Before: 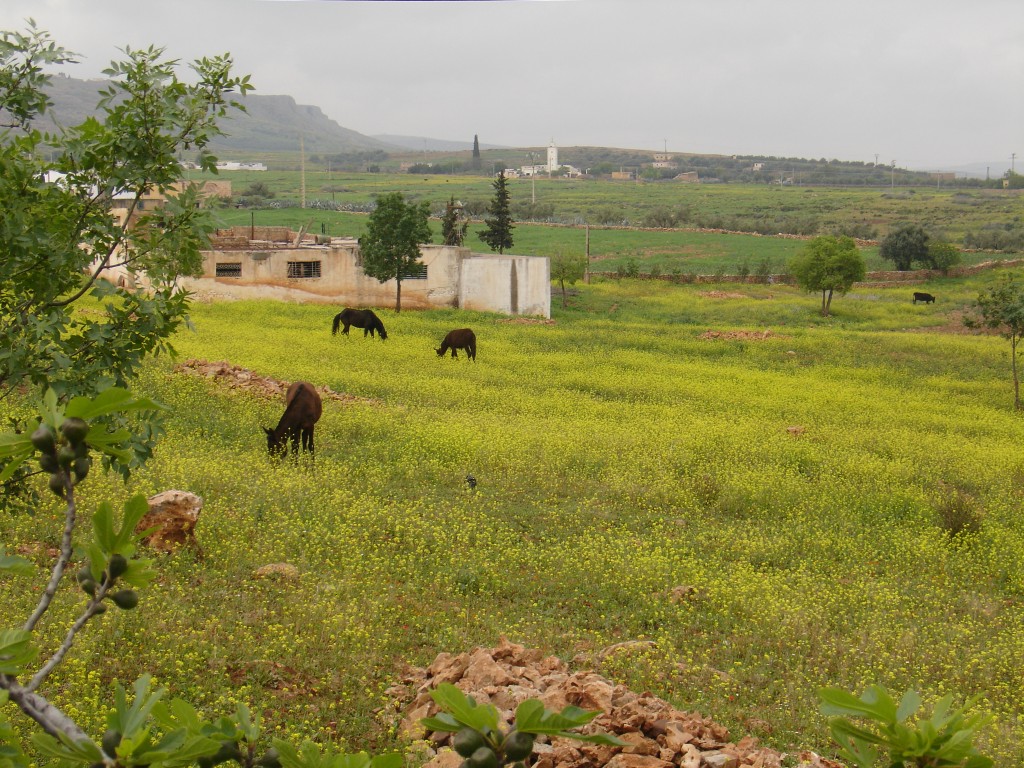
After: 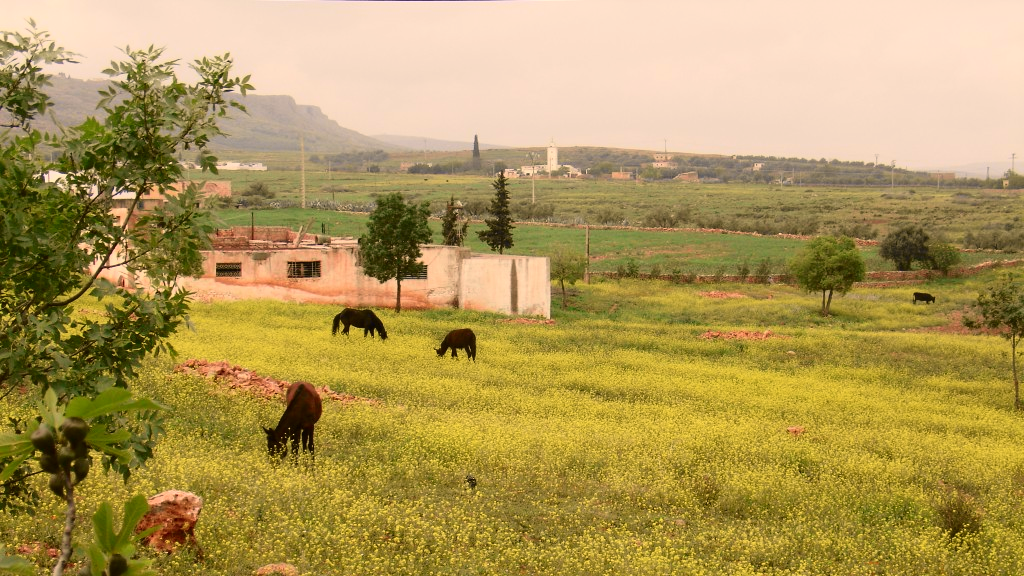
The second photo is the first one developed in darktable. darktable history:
crop: bottom 24.988%
tone curve: curves: ch0 [(0, 0.011) (0.053, 0.026) (0.174, 0.115) (0.416, 0.417) (0.697, 0.758) (0.852, 0.902) (0.991, 0.981)]; ch1 [(0, 0) (0.264, 0.22) (0.407, 0.373) (0.463, 0.457) (0.492, 0.5) (0.512, 0.511) (0.54, 0.543) (0.585, 0.617) (0.659, 0.686) (0.78, 0.8) (1, 1)]; ch2 [(0, 0) (0.438, 0.449) (0.473, 0.469) (0.503, 0.5) (0.523, 0.534) (0.562, 0.591) (0.612, 0.627) (0.701, 0.707) (1, 1)], color space Lab, independent channels, preserve colors none
white balance: red 1.127, blue 0.943
